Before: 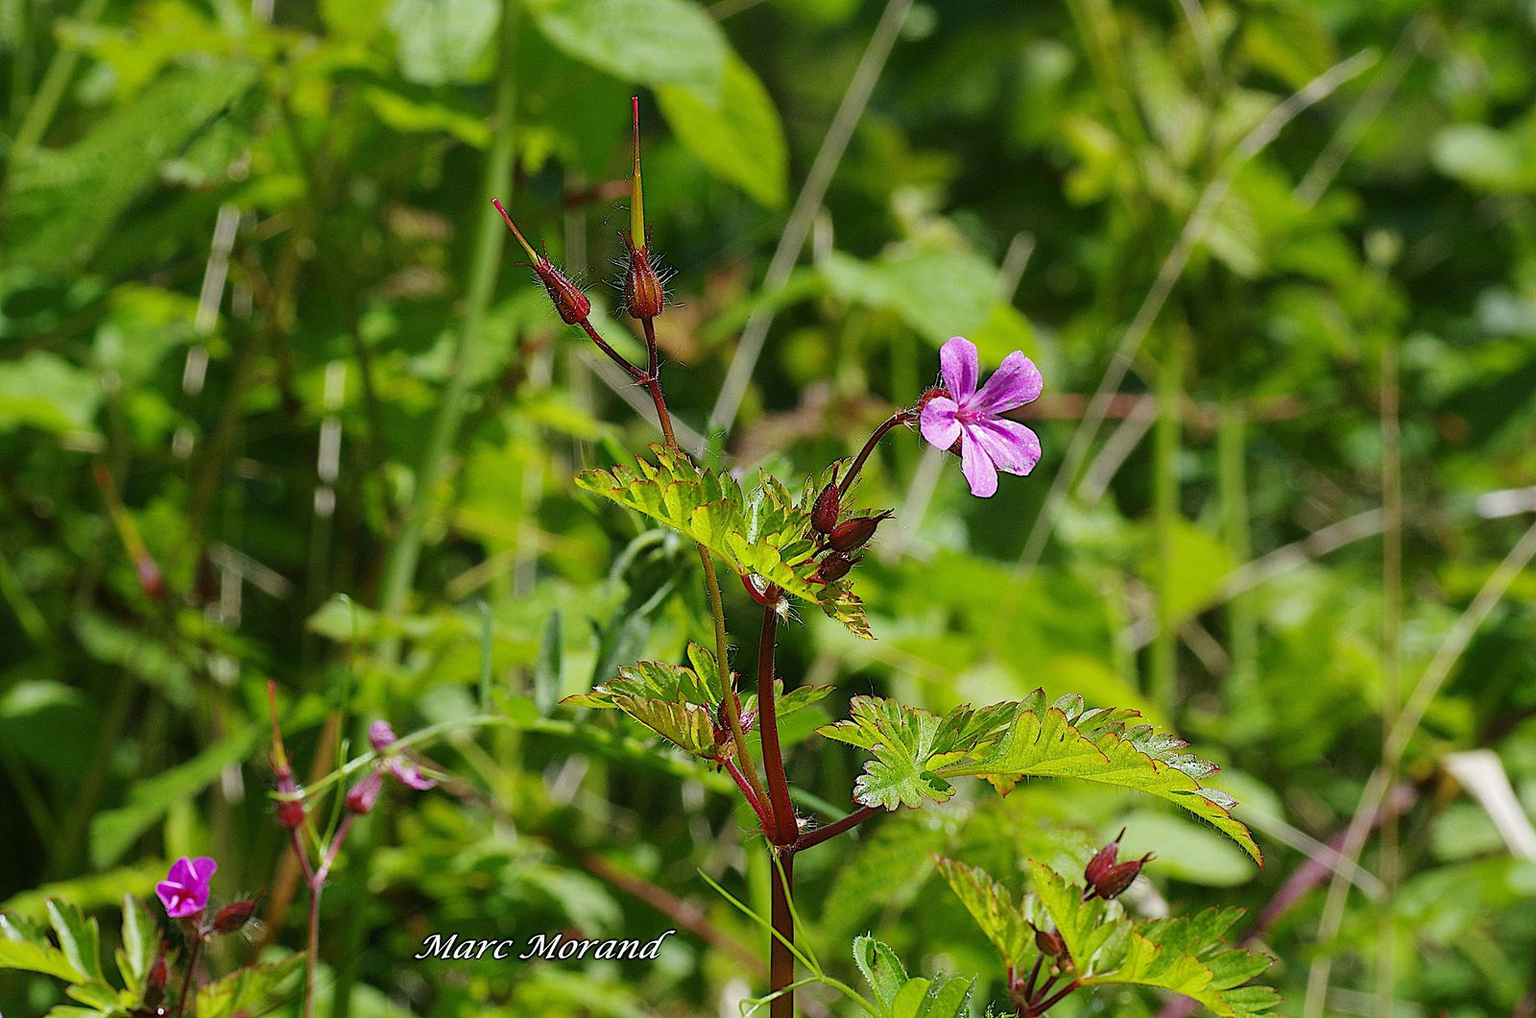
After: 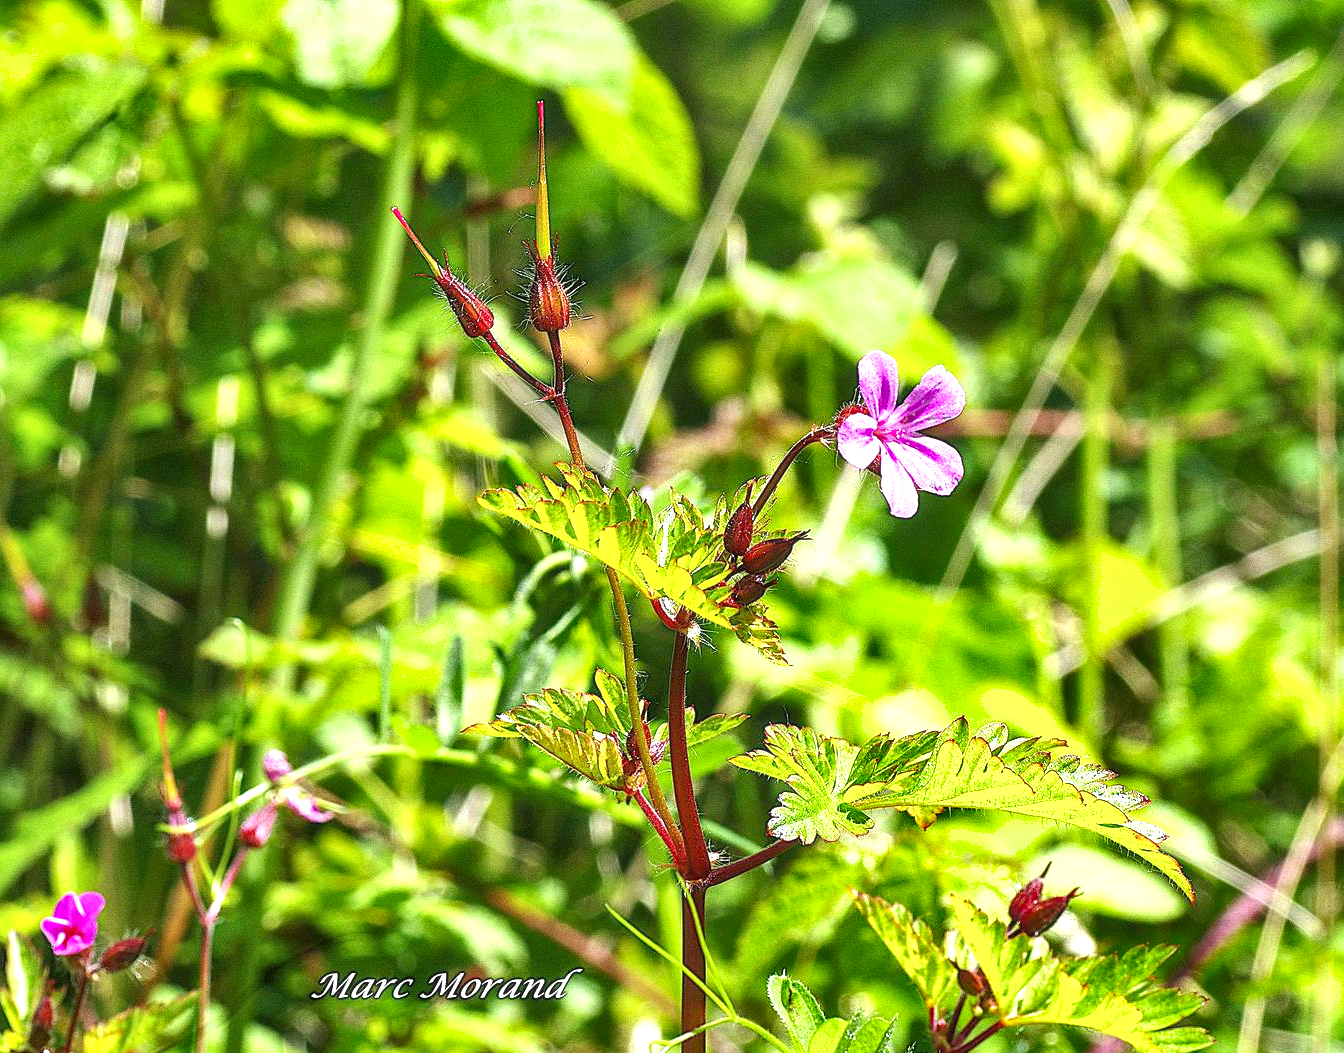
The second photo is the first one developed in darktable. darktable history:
shadows and highlights: soften with gaussian
exposure: black level correction 0, exposure 1.388 EV, compensate exposure bias true, compensate highlight preservation false
crop: left 7.598%, right 7.873%
local contrast: on, module defaults
